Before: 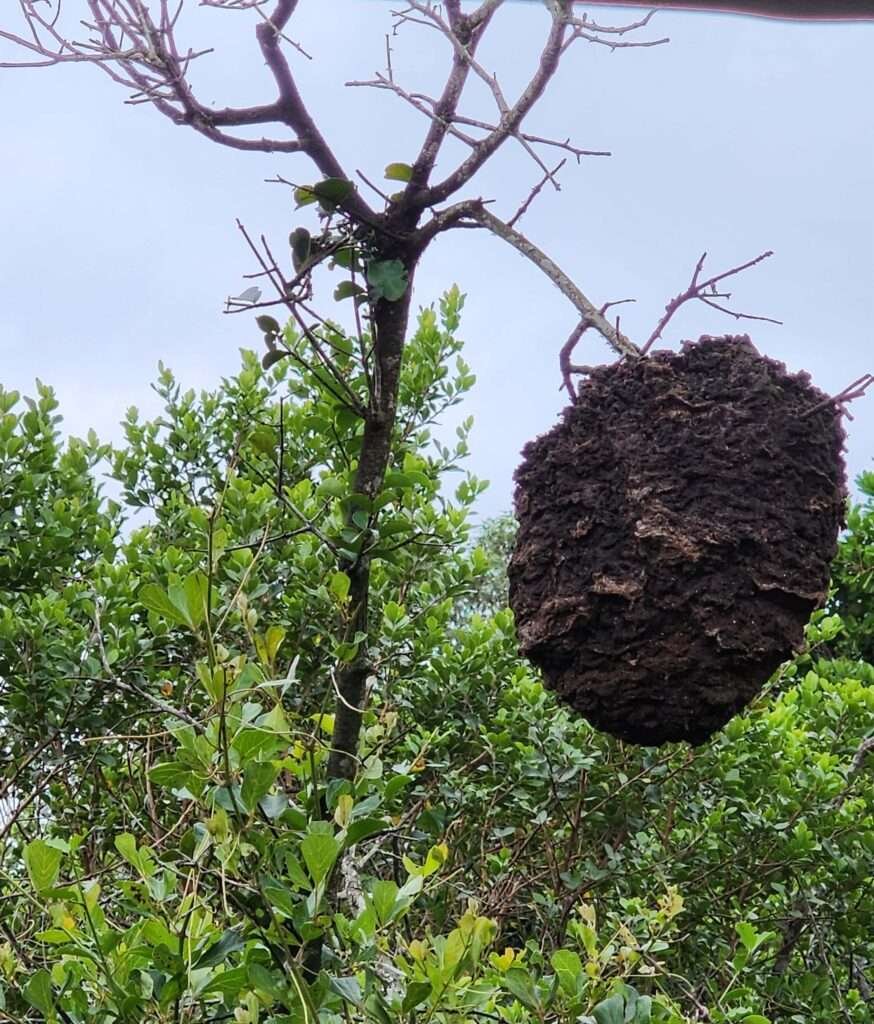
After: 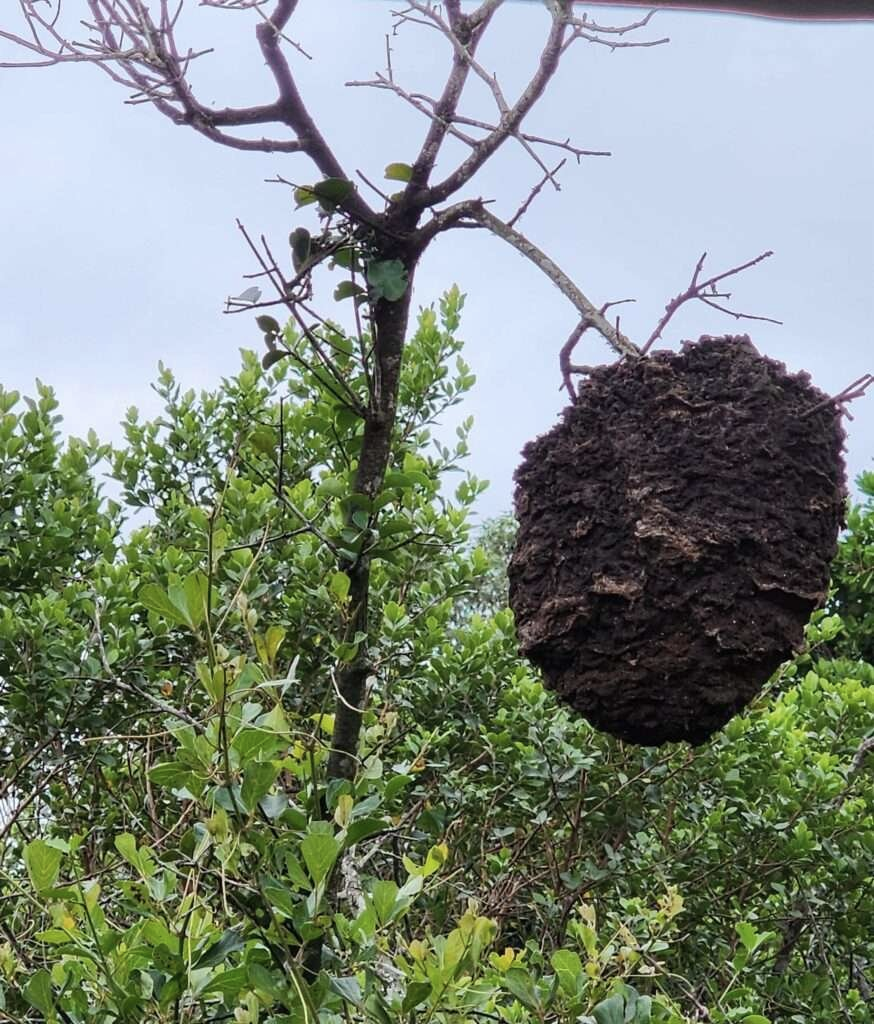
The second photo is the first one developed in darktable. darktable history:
color correction: highlights b* -0.059, saturation 0.868
